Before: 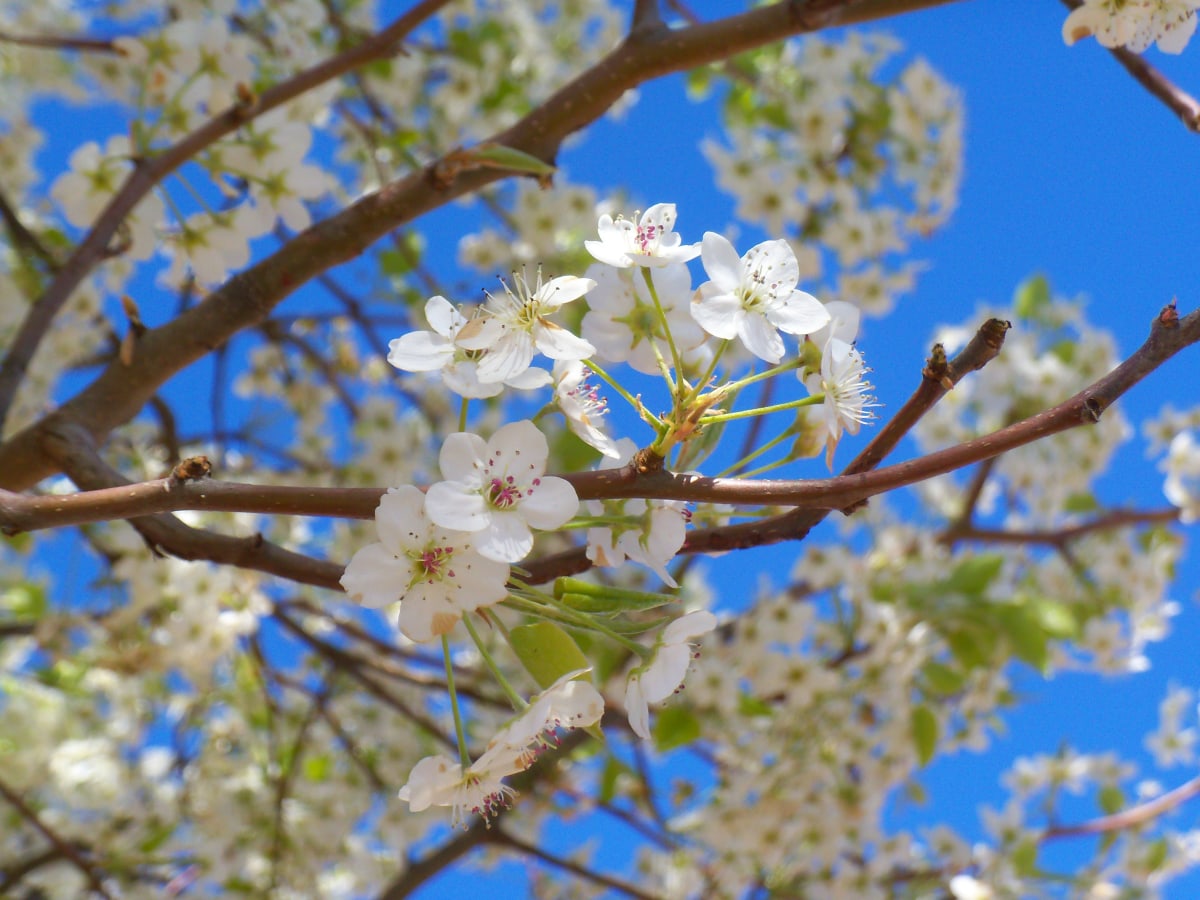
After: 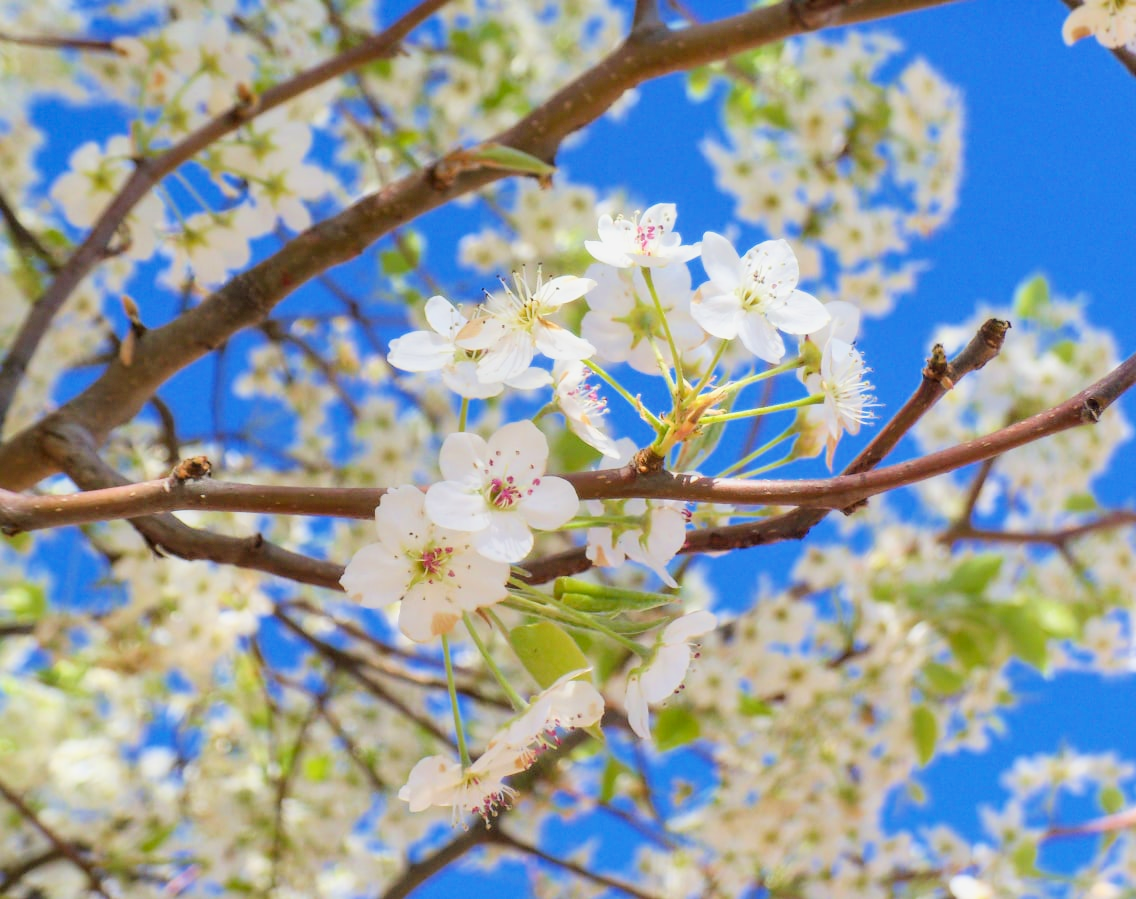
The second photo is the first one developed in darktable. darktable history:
crop: right 4.128%, bottom 0.033%
local contrast: on, module defaults
filmic rgb: black relative exposure -7.15 EV, white relative exposure 5.35 EV, hardness 3.02, color science v6 (2022)
exposure: black level correction 0, exposure 1.032 EV, compensate exposure bias true, compensate highlight preservation false
